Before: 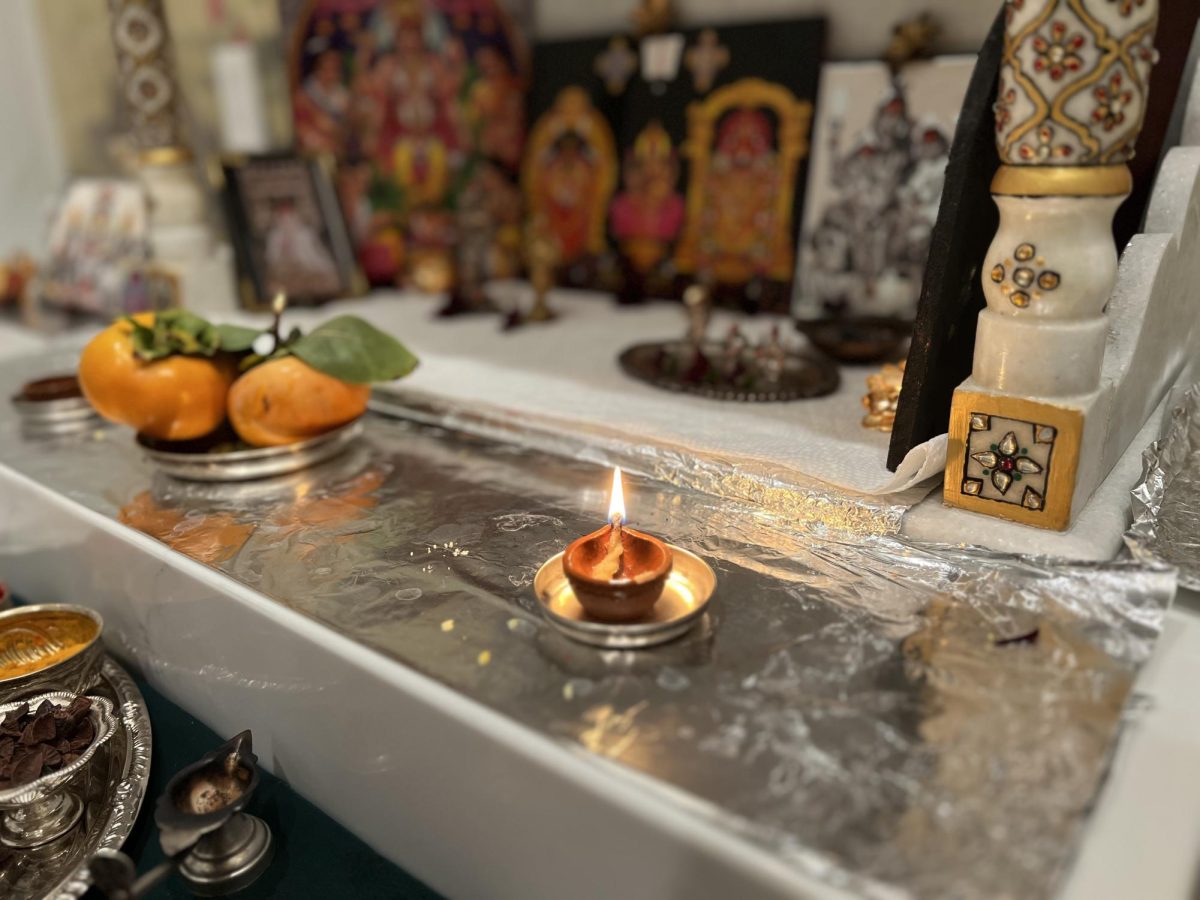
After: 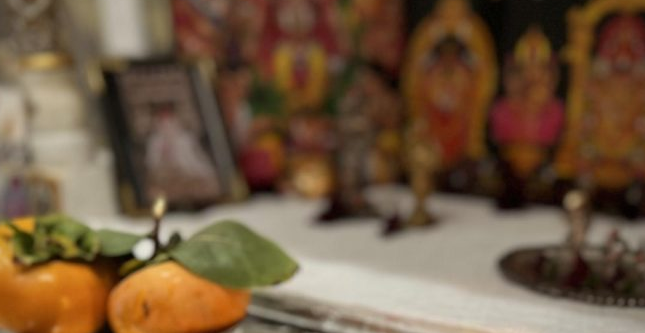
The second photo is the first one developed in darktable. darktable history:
crop: left 10.06%, top 10.58%, right 36.152%, bottom 52.104%
vignetting: fall-off start 79.84%, saturation 0
